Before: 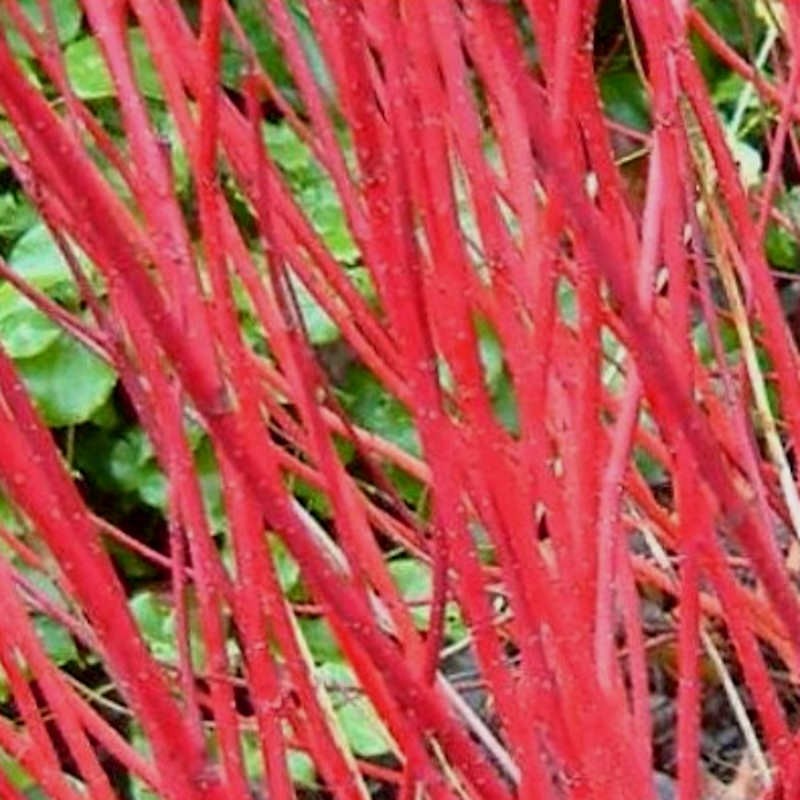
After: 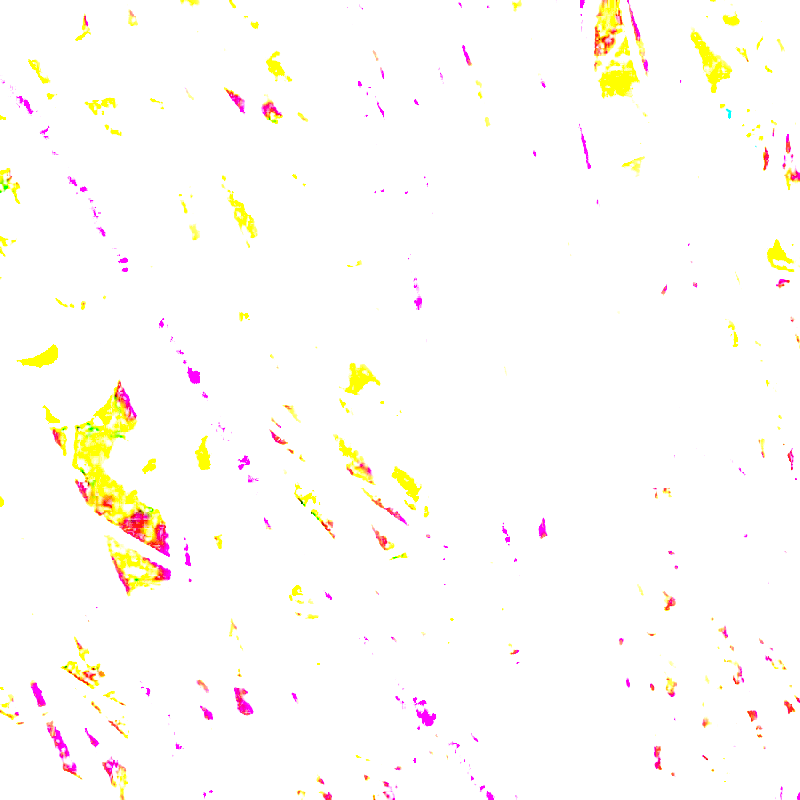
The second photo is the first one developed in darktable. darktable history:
color balance rgb: perceptual saturation grading › global saturation 0.53%, perceptual brilliance grading › highlights 10.374%, perceptual brilliance grading › mid-tones 5.278%
exposure: exposure 7.971 EV, compensate exposure bias true, compensate highlight preservation false
